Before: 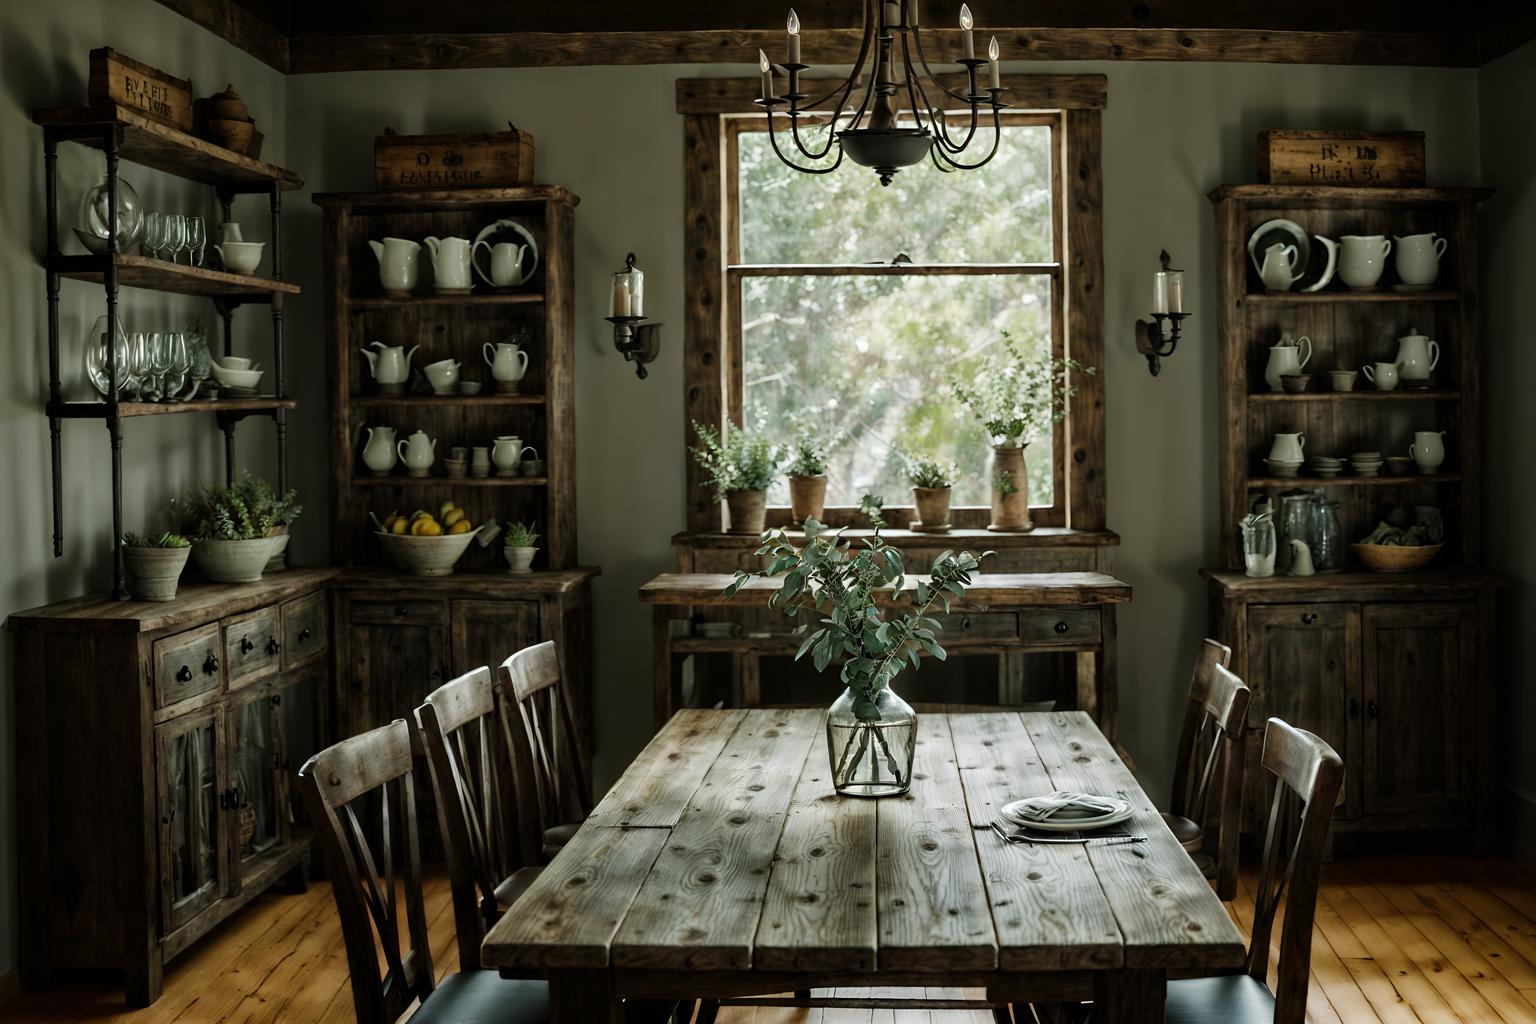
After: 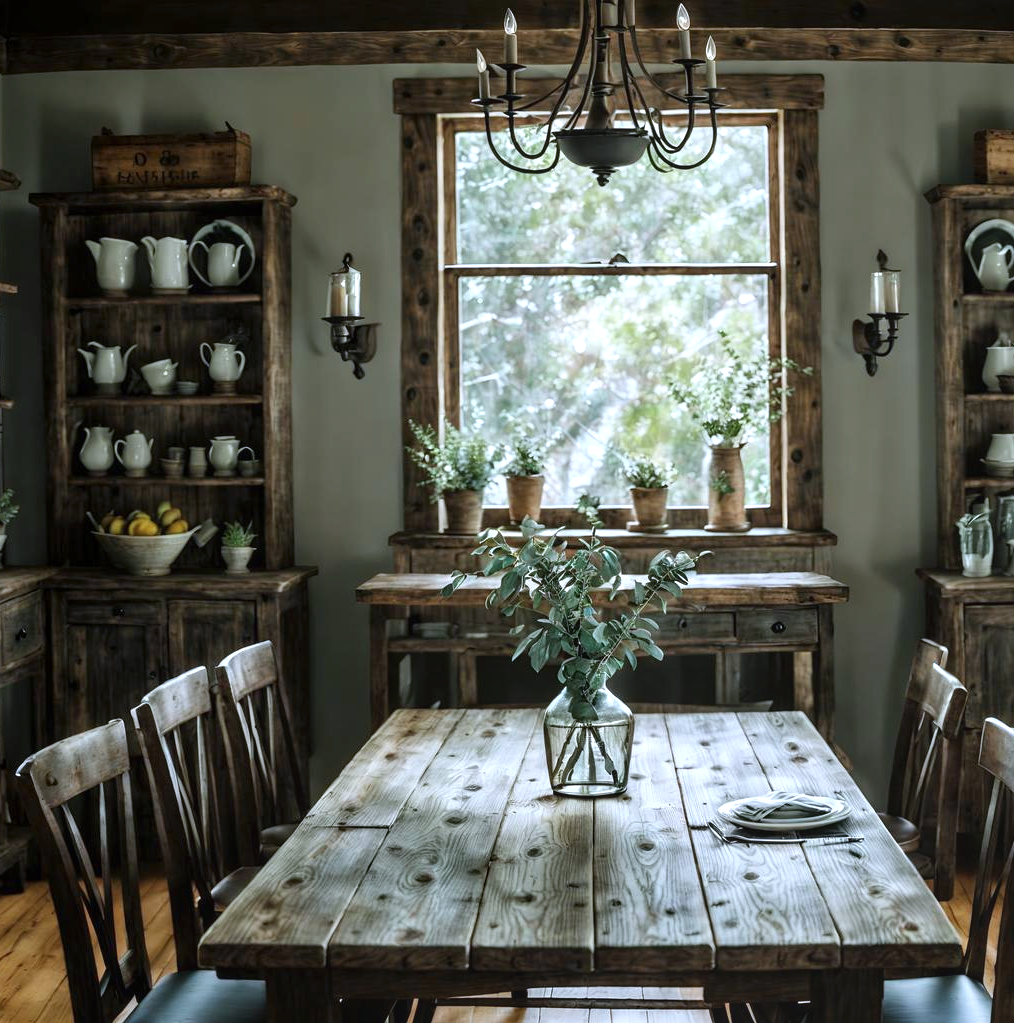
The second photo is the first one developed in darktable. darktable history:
local contrast: detail 110%
exposure: exposure 0.6 EV, compensate highlight preservation false
crop and rotate: left 18.442%, right 15.508%
color calibration: illuminant as shot in camera, x 0.37, y 0.382, temperature 4313.32 K
